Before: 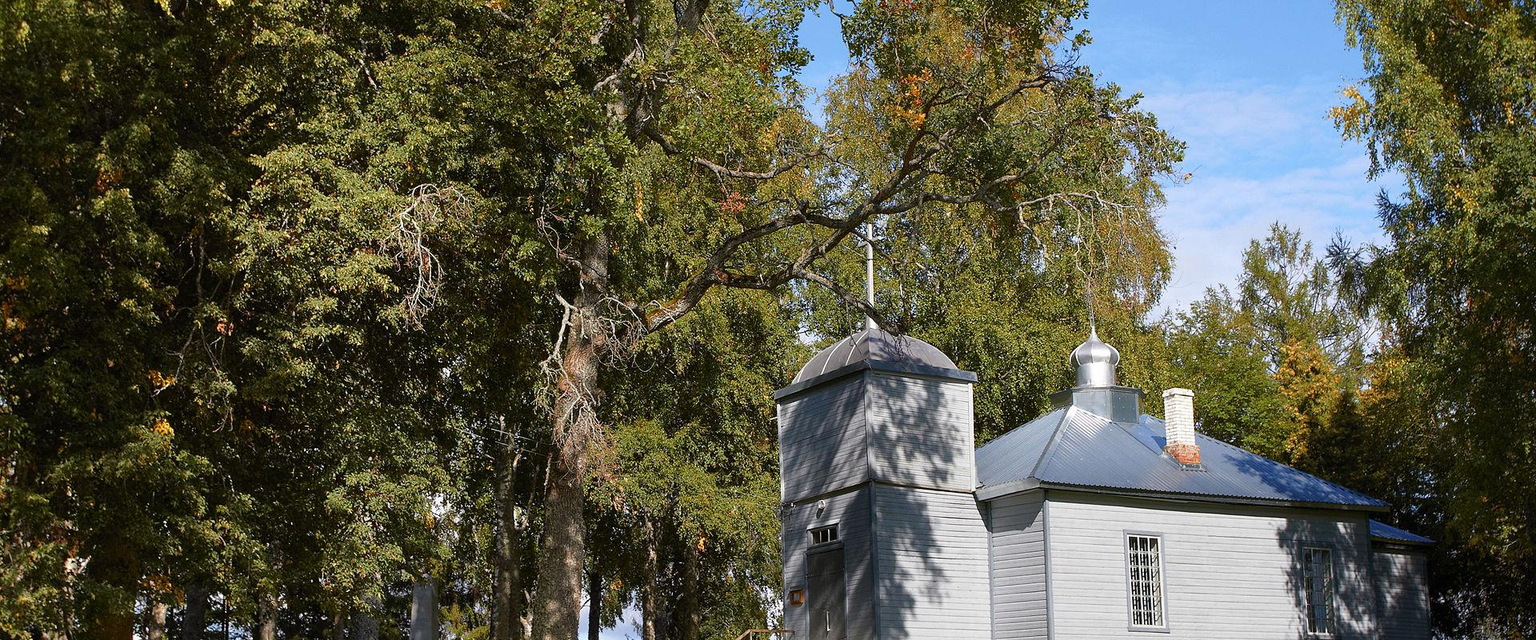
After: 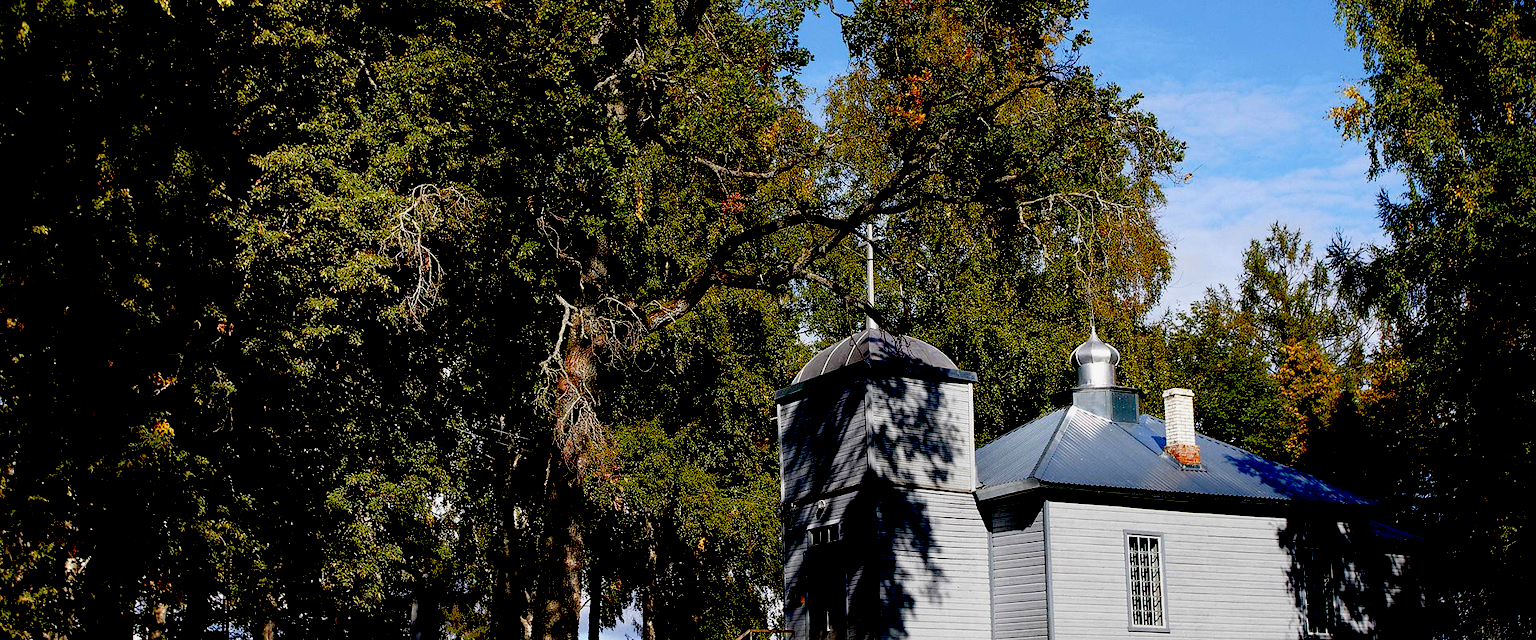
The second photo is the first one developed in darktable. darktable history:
exposure: black level correction 0.099, exposure -0.088 EV, compensate exposure bias true, compensate highlight preservation false
